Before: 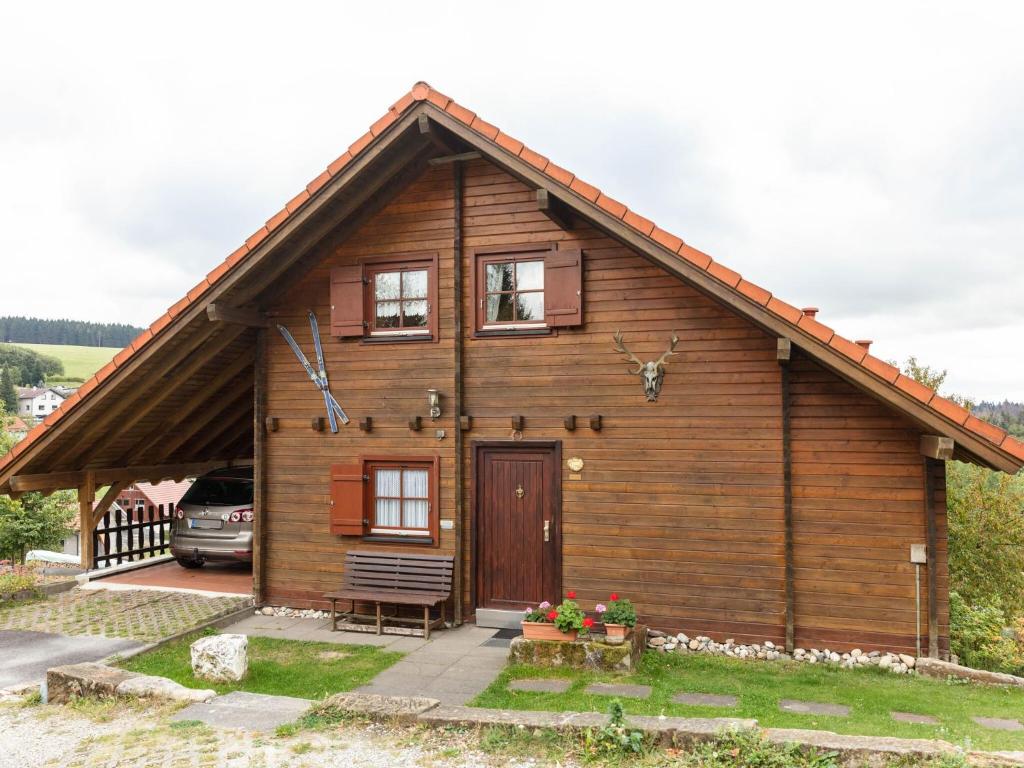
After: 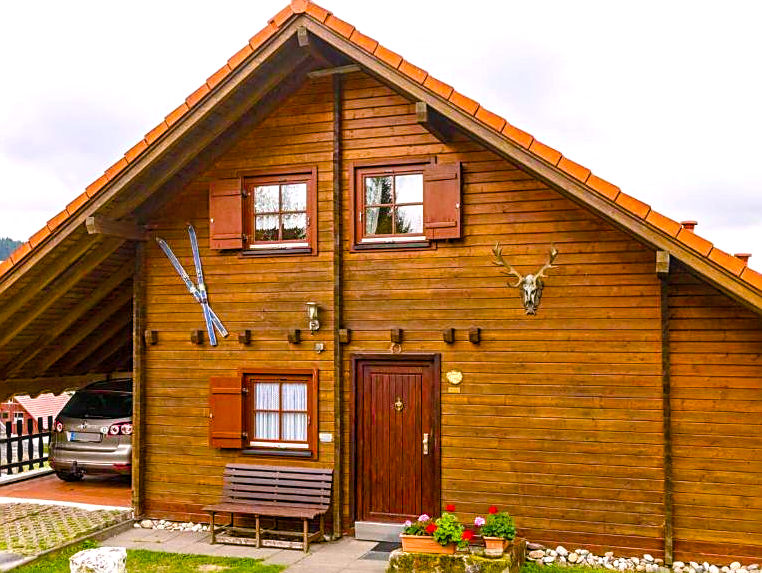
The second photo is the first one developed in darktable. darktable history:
exposure: exposure 0.219 EV, compensate highlight preservation false
crop and rotate: left 11.906%, top 11.374%, right 13.635%, bottom 13.913%
local contrast: on, module defaults
color balance rgb: highlights gain › chroma 1.544%, highlights gain › hue 307.23°, linear chroma grading › global chroma 41.693%, perceptual saturation grading › global saturation 34.706%, perceptual saturation grading › highlights -24.941%, perceptual saturation grading › shadows 50.059%, global vibrance 5.909%
sharpen: on, module defaults
